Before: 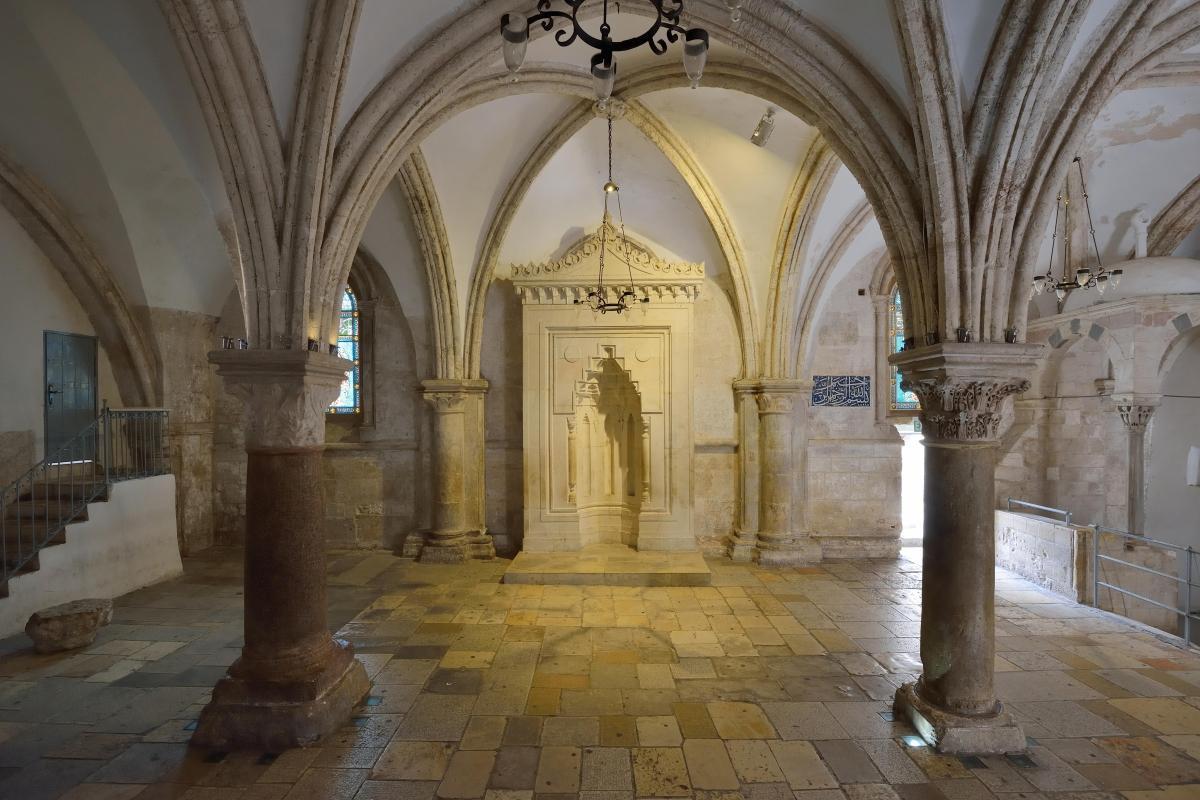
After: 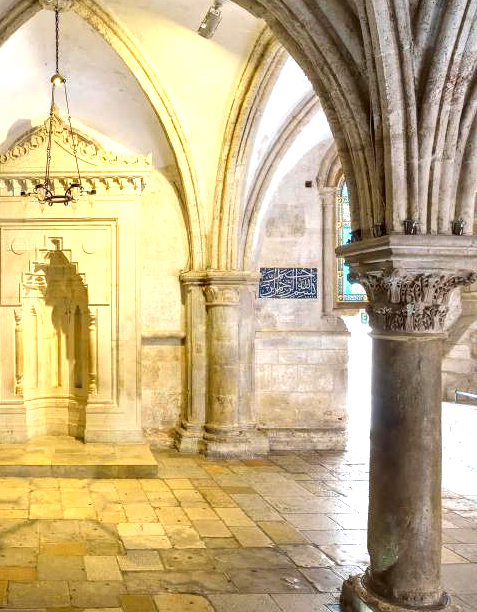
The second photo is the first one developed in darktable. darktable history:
sharpen: radius 2.887, amount 0.869, threshold 47.16
color correction: highlights b* -0.027, saturation 1.15
exposure: exposure 1.149 EV, compensate highlight preservation false
crop: left 46.13%, top 13.545%, right 14.091%, bottom 9.896%
levels: mode automatic, gray 50.76%, levels [0, 0.476, 0.951]
local contrast: detail 139%
